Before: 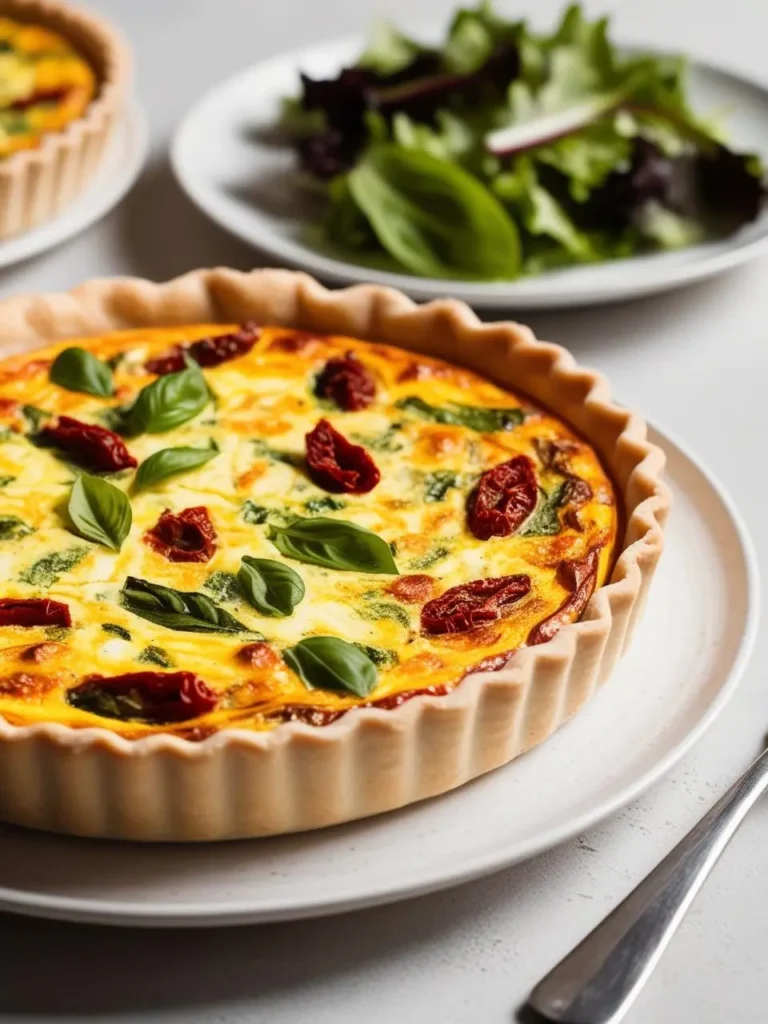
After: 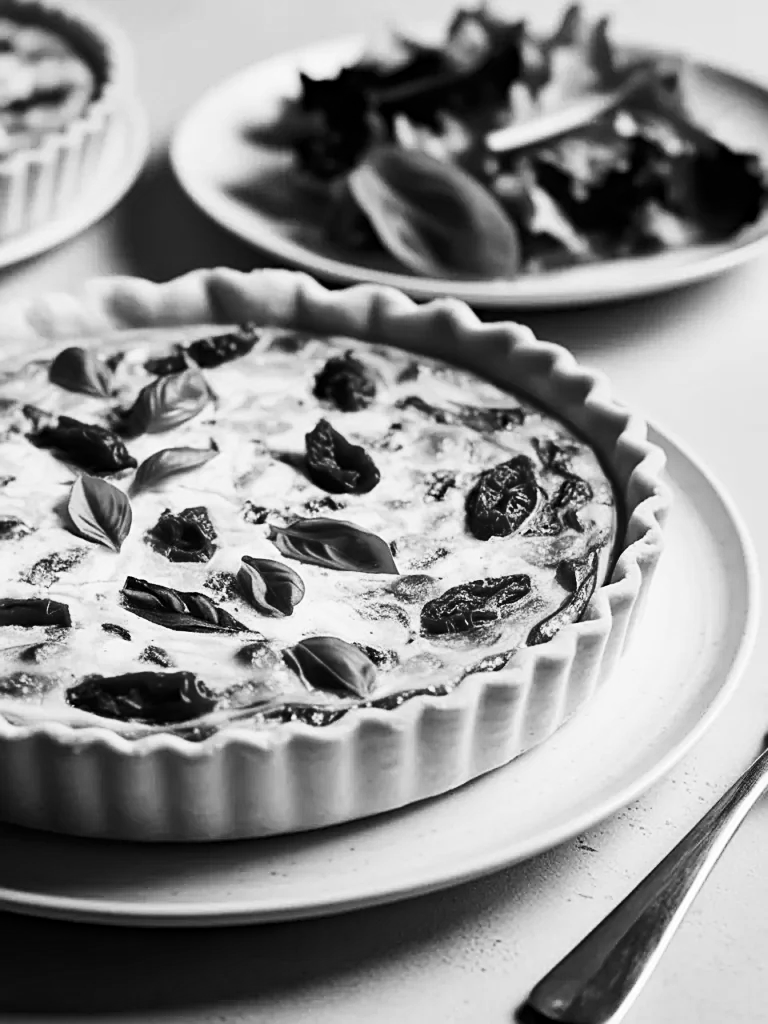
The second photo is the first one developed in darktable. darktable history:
sharpen: on, module defaults
contrast brightness saturation: contrast 0.28
haze removal: strength 0.29, distance 0.25, compatibility mode true, adaptive false
monochrome: a -6.99, b 35.61, size 1.4
